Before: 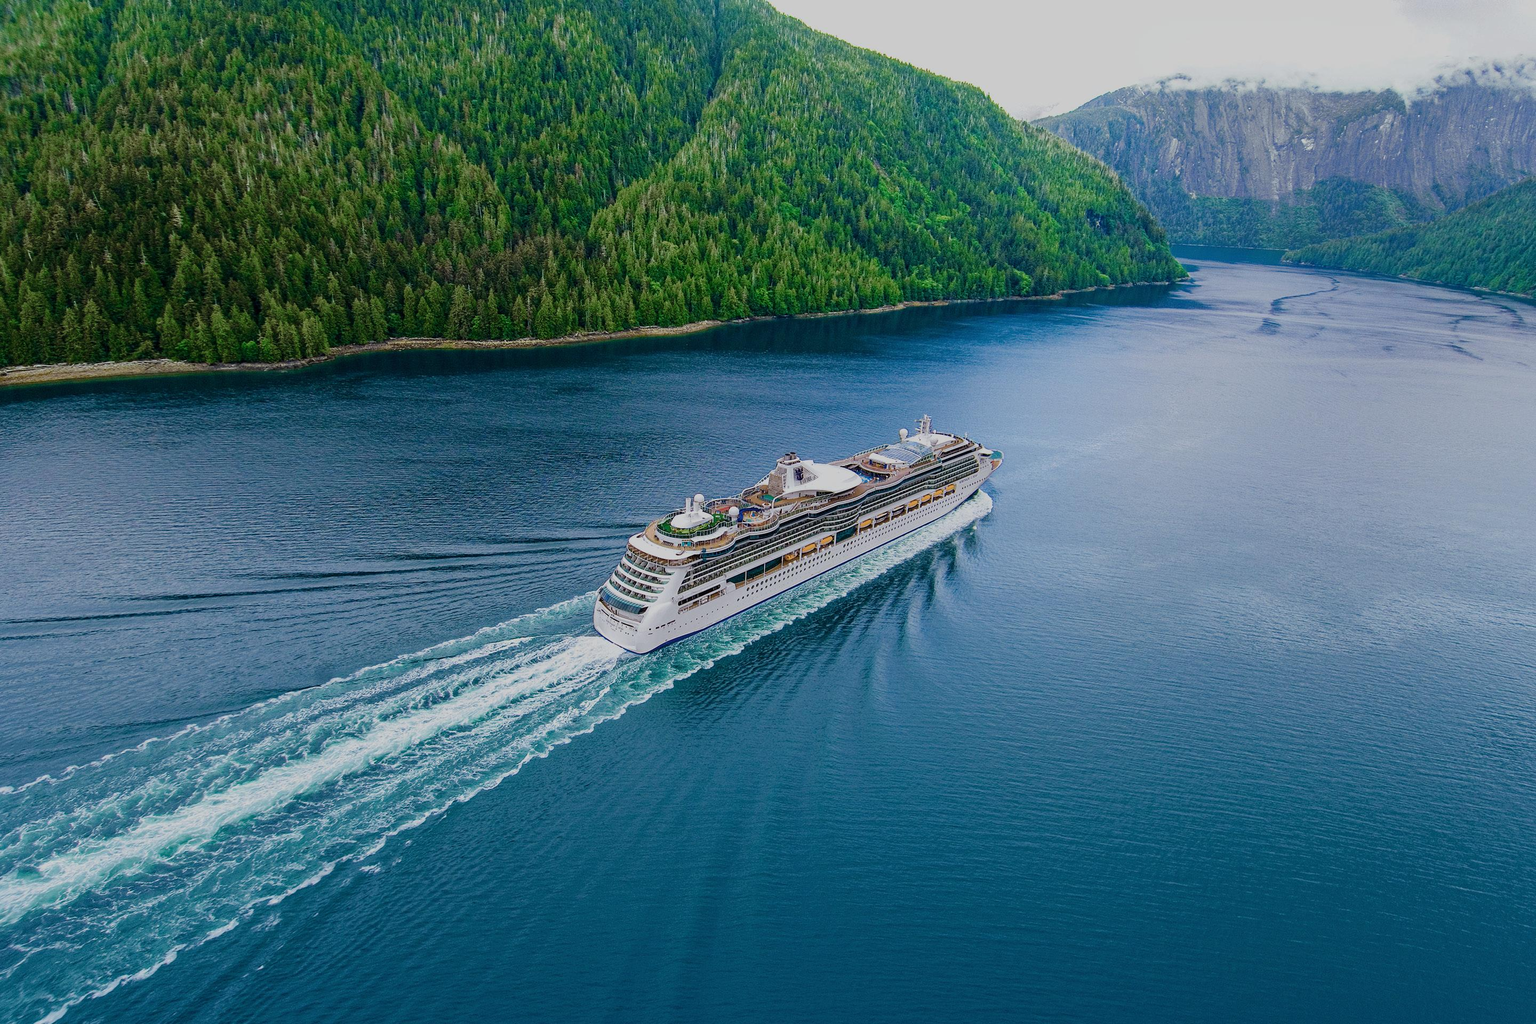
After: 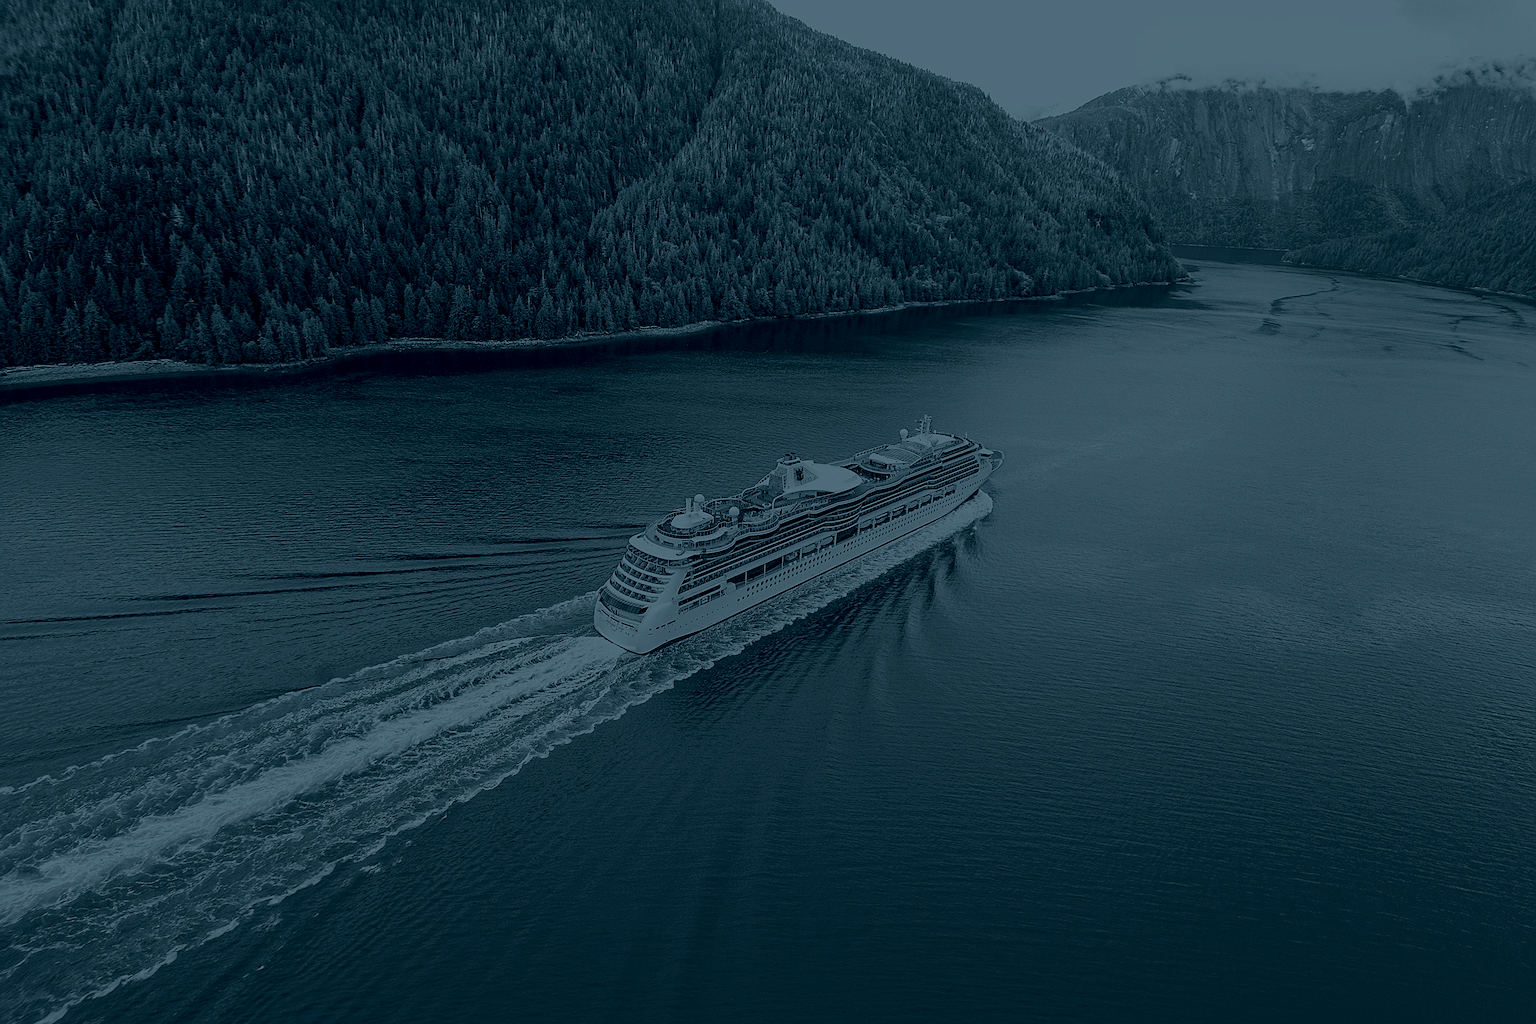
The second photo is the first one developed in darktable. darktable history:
sharpen: on, module defaults
colorize: hue 194.4°, saturation 29%, source mix 61.75%, lightness 3.98%, version 1
